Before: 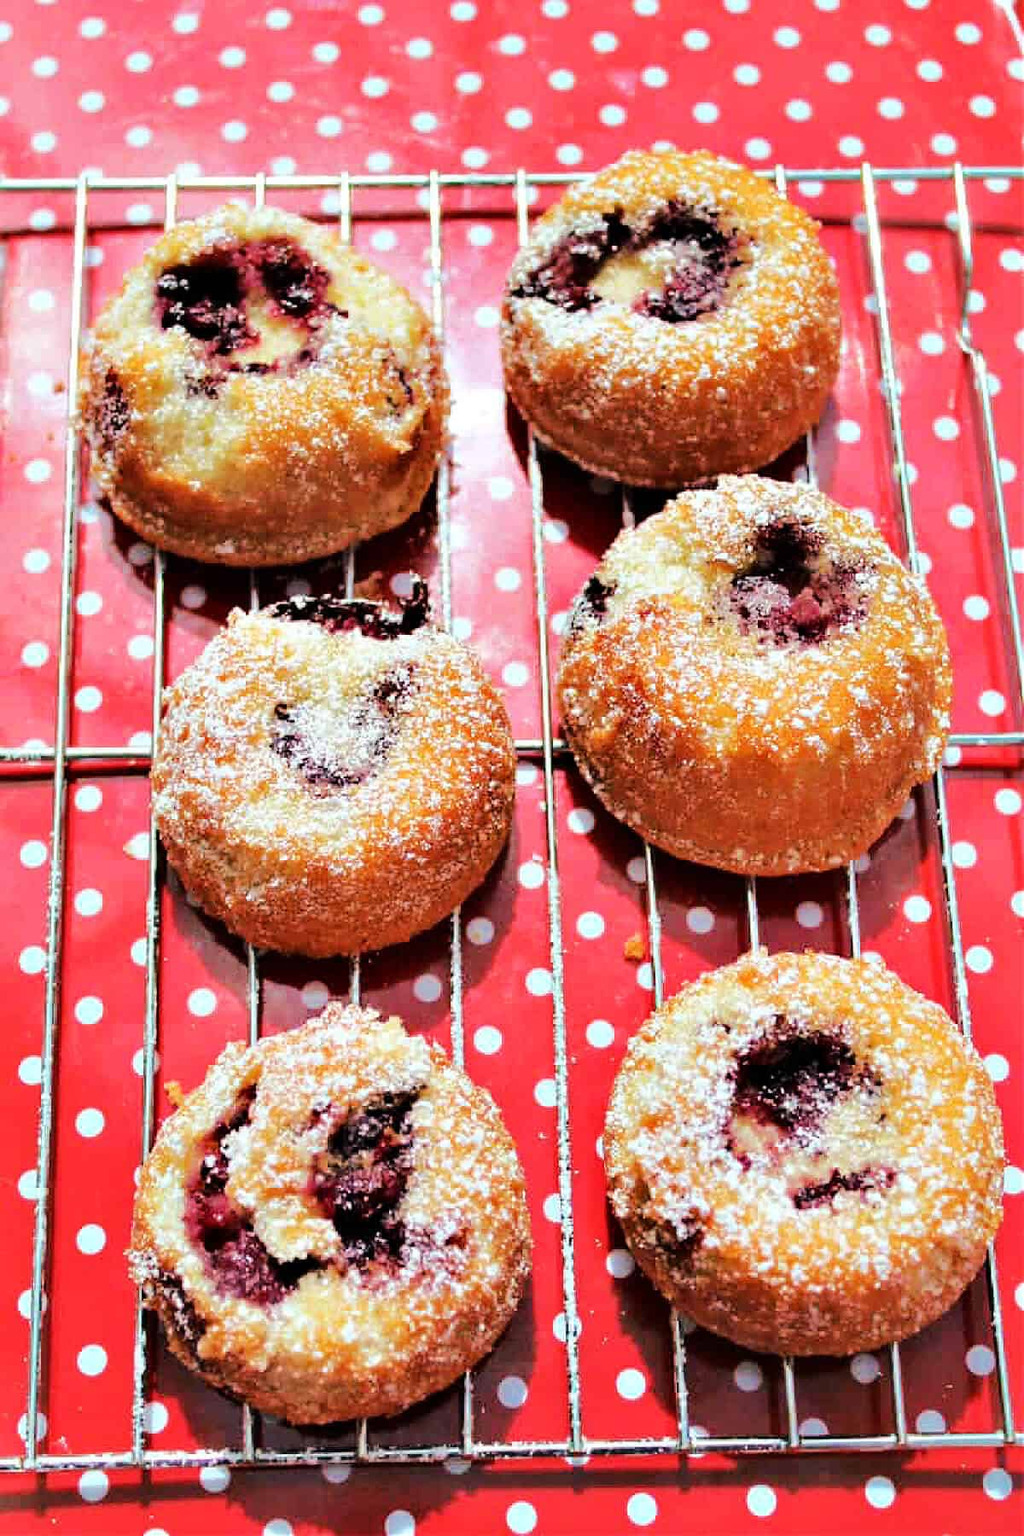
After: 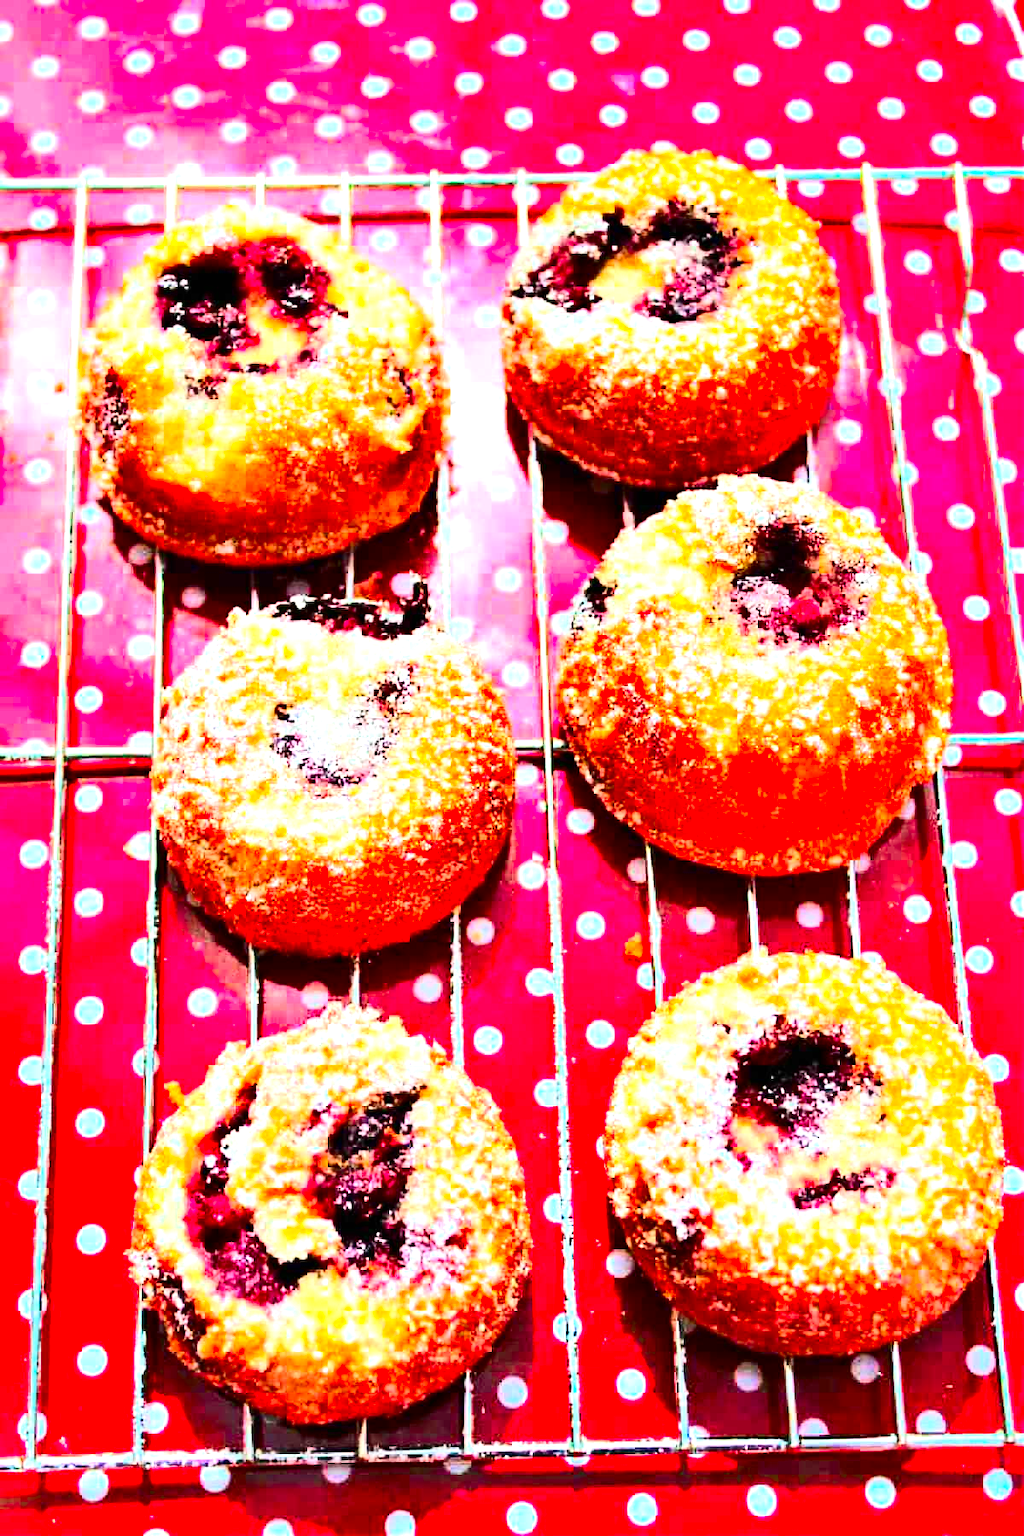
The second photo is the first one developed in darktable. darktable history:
exposure: black level correction 0, exposure 0.691 EV, compensate exposure bias true, compensate highlight preservation false
contrast brightness saturation: contrast 0.263, brightness 0.01, saturation 0.87
